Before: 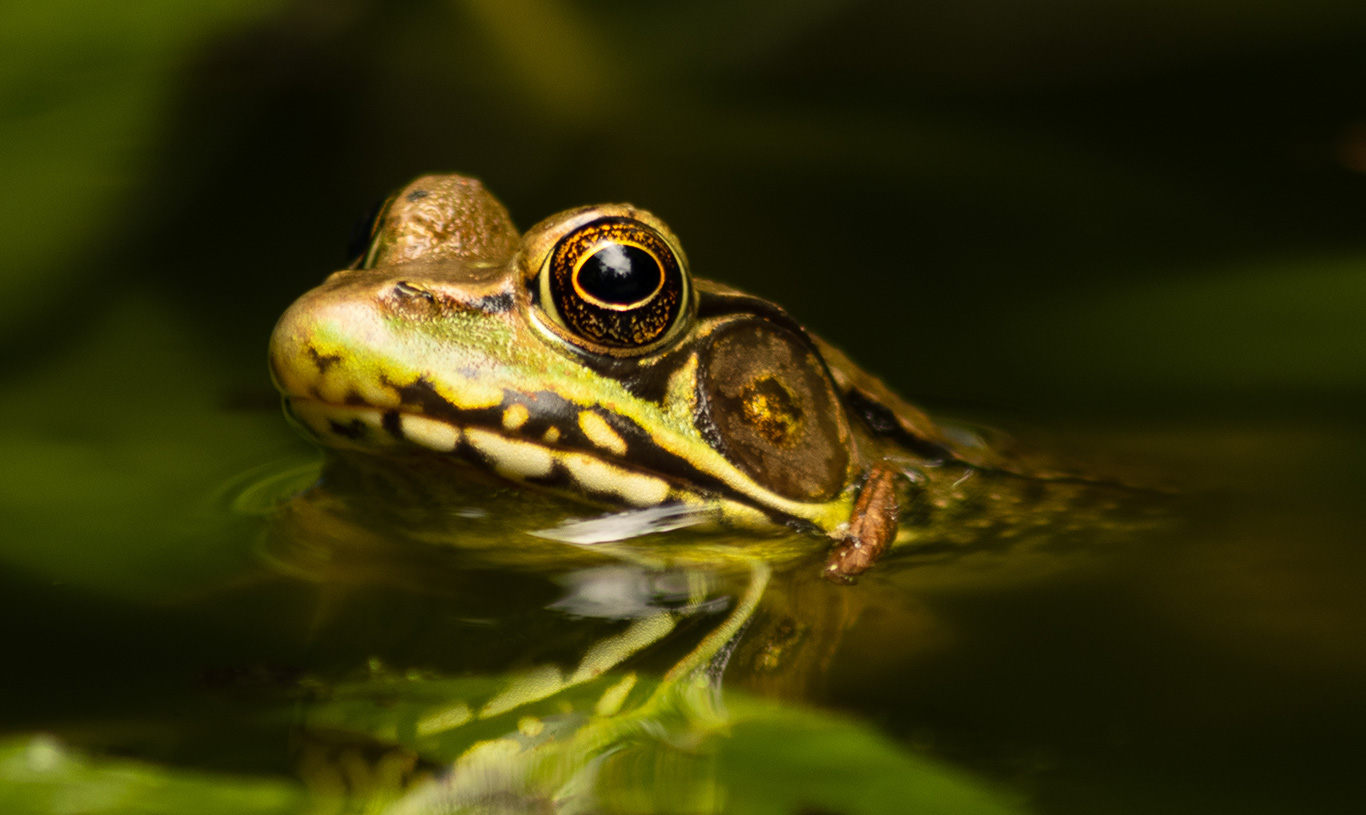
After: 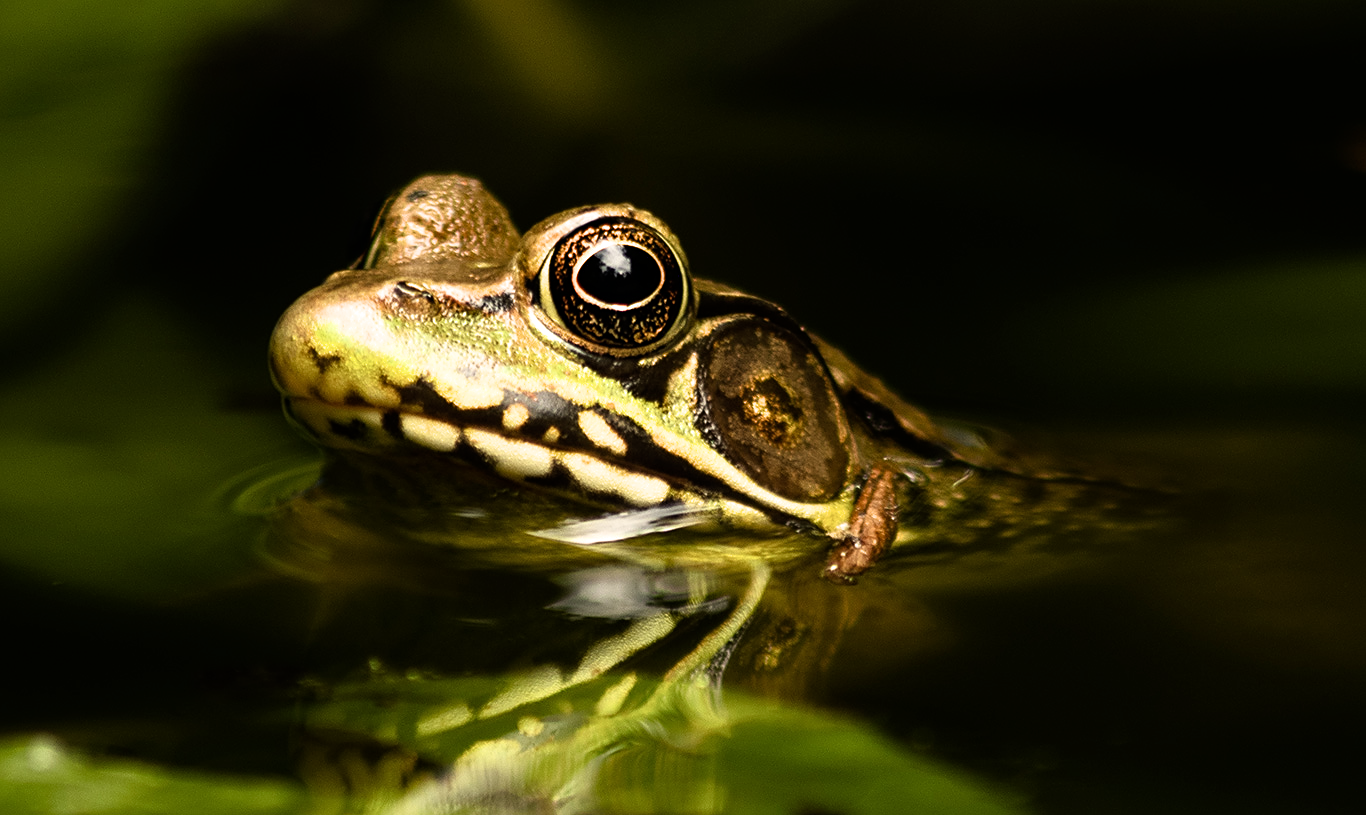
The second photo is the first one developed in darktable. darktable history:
filmic rgb: black relative exposure -9.08 EV, white relative exposure 2.3 EV, hardness 7.49
sharpen: on, module defaults
